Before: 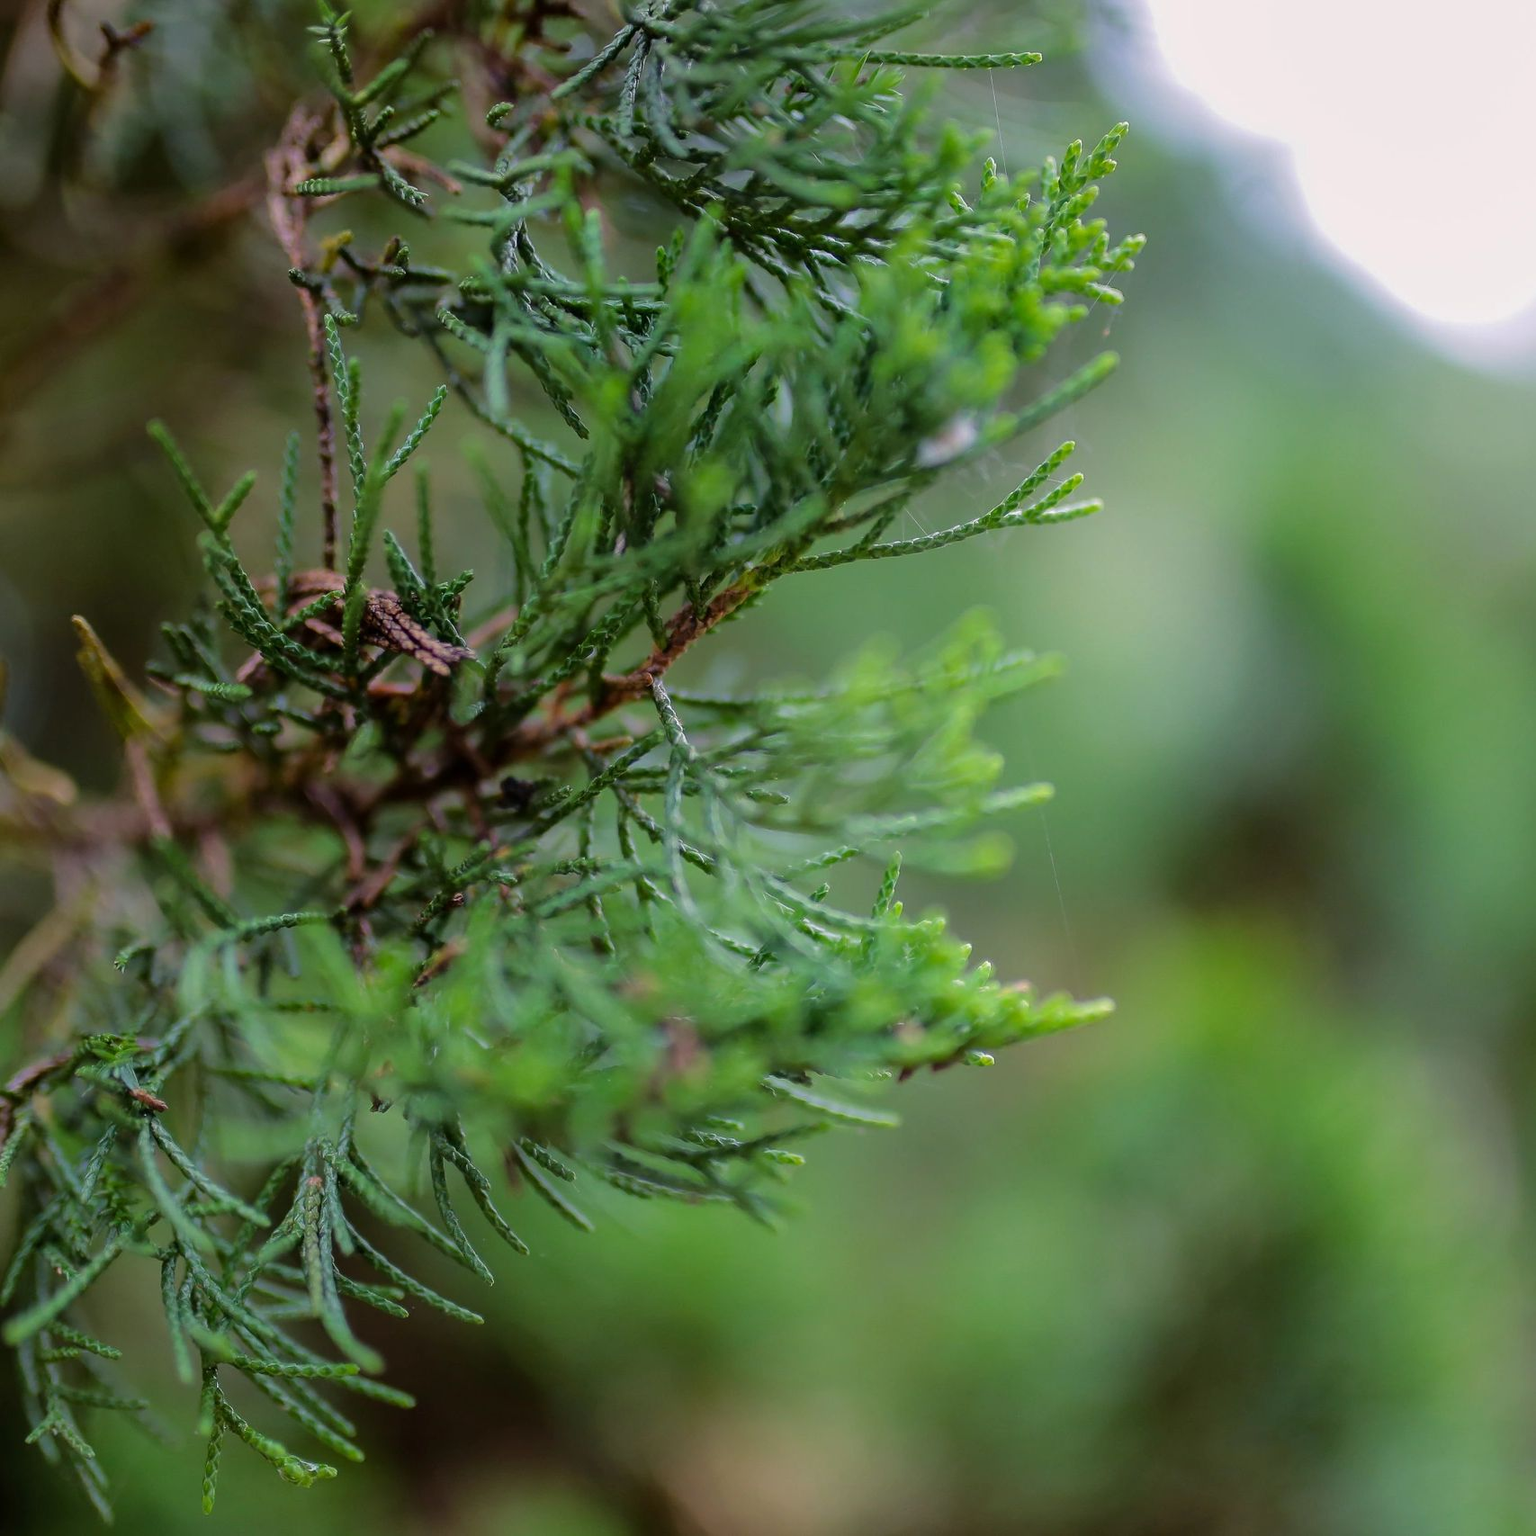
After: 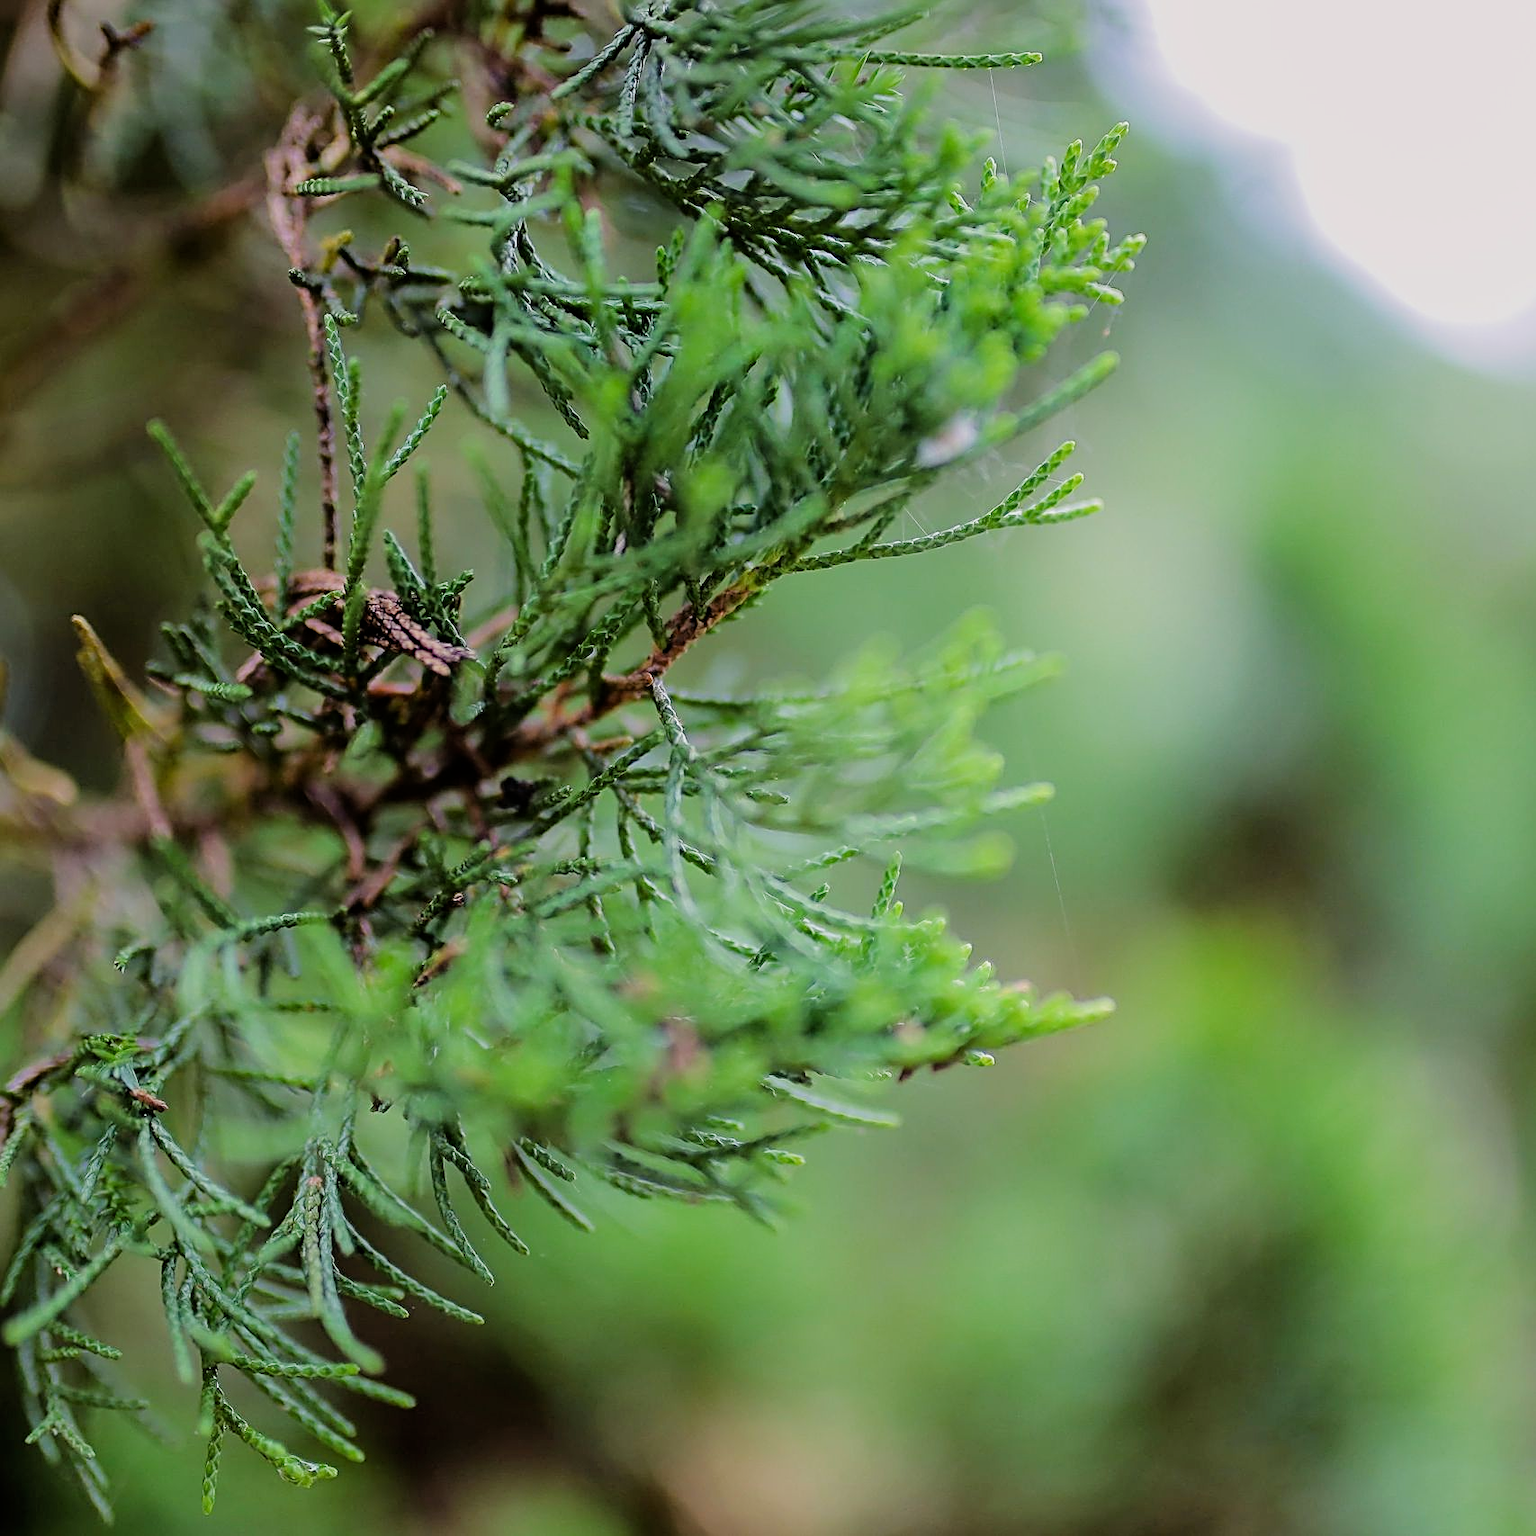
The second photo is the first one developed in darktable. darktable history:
sharpen: radius 2.56, amount 0.646
filmic rgb: black relative exposure -7.65 EV, white relative exposure 4.56 EV, hardness 3.61
exposure: exposure 0.61 EV, compensate highlight preservation false
